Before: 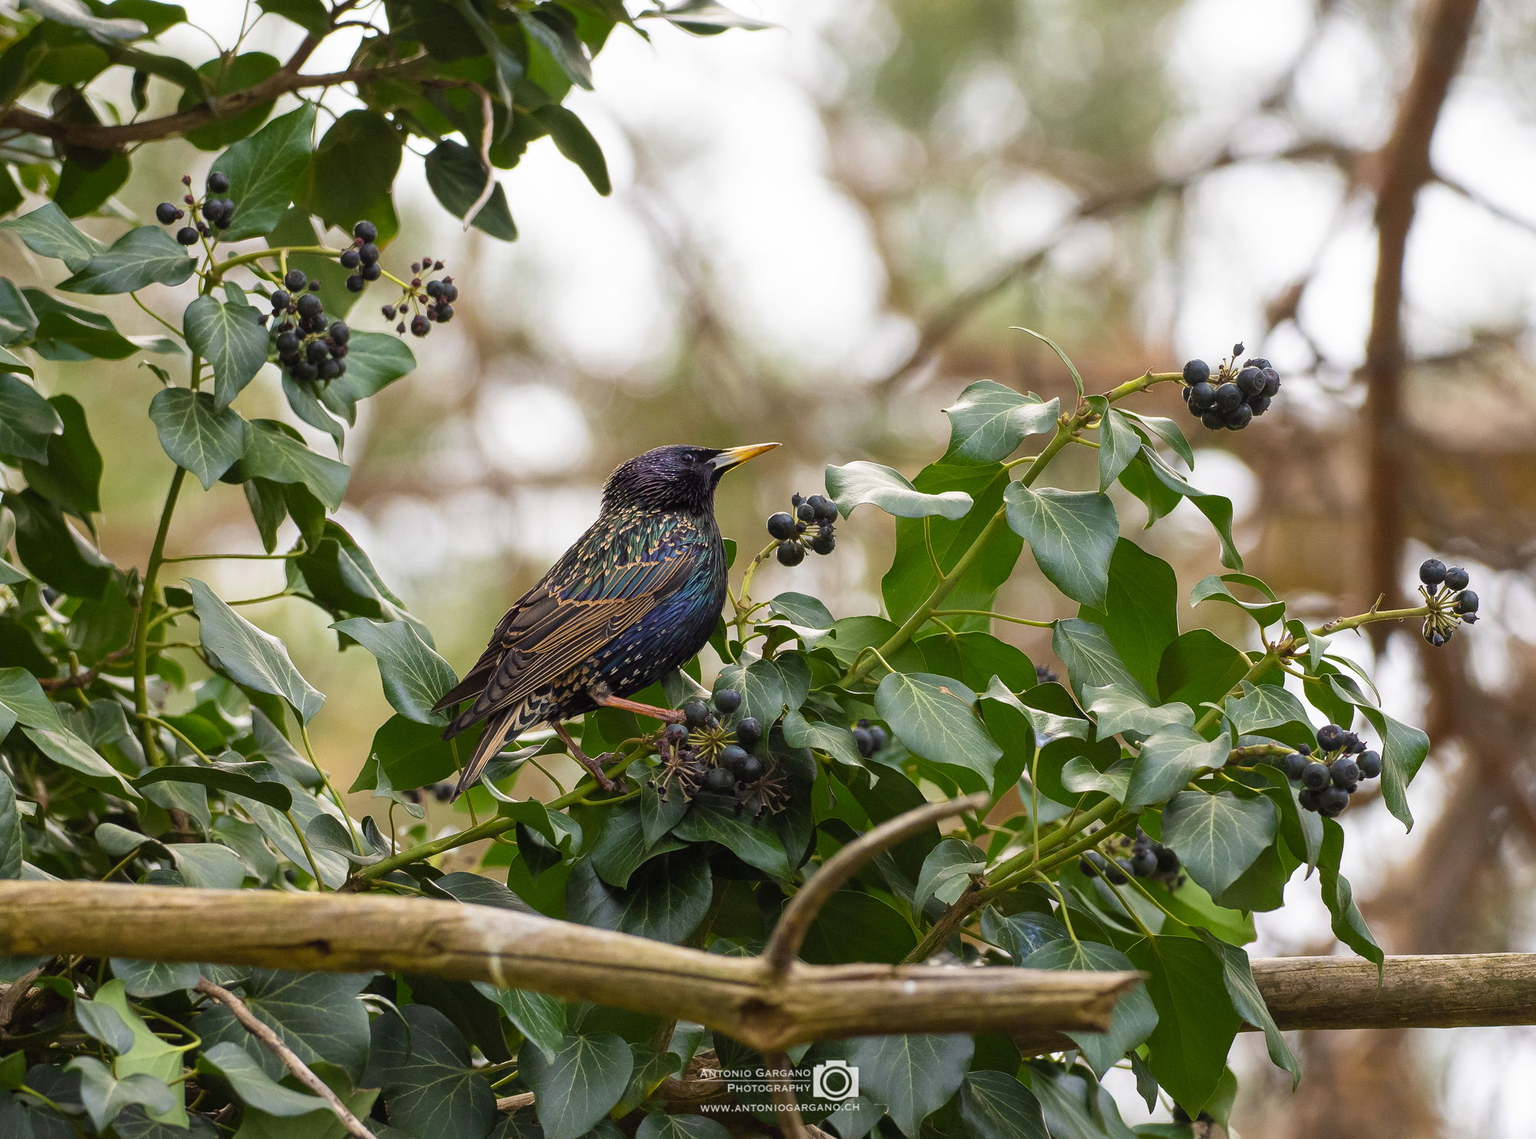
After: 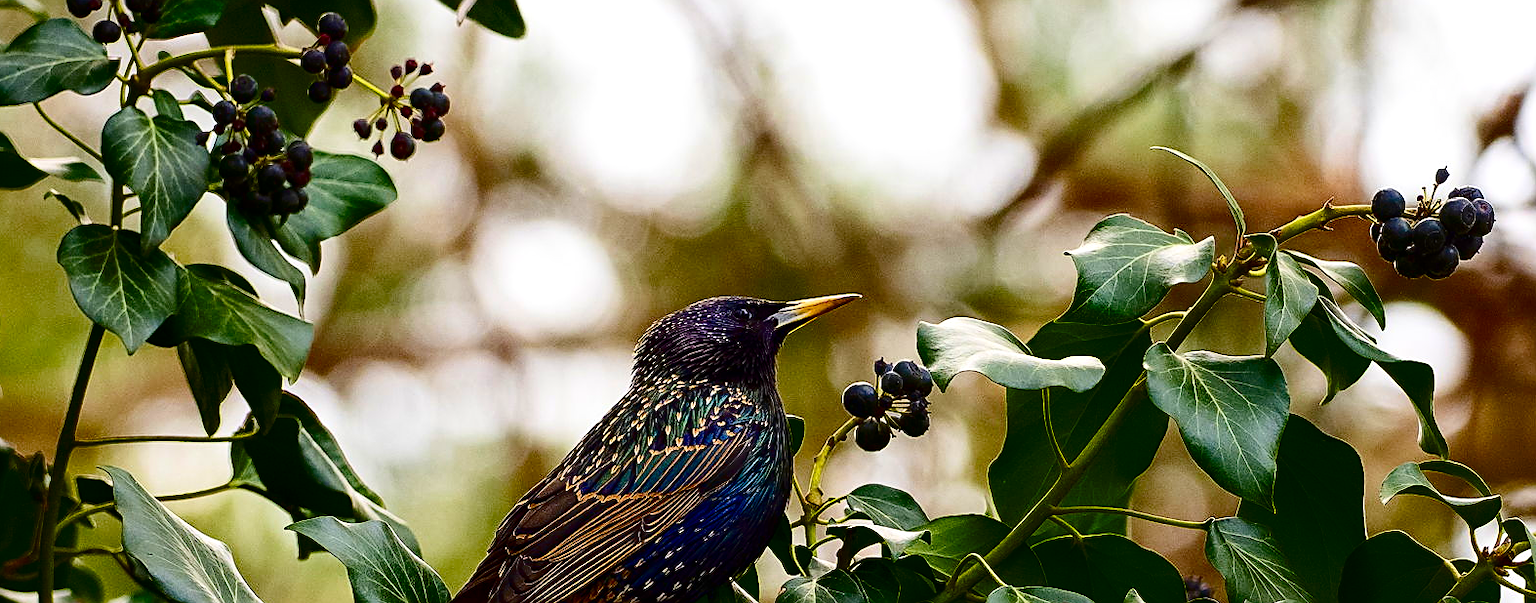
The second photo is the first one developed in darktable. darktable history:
crop: left 6.79%, top 18.549%, right 14.509%, bottom 39.76%
contrast brightness saturation: contrast 0.238, brightness -0.229, saturation 0.149
color balance rgb: perceptual saturation grading › global saturation 20%, perceptual saturation grading › highlights -14.383%, perceptual saturation grading › shadows 50.232%, perceptual brilliance grading › highlights 6.398%, perceptual brilliance grading › mid-tones 16.306%, perceptual brilliance grading › shadows -5.516%, global vibrance 16.823%, saturation formula JzAzBz (2021)
sharpen: on, module defaults
